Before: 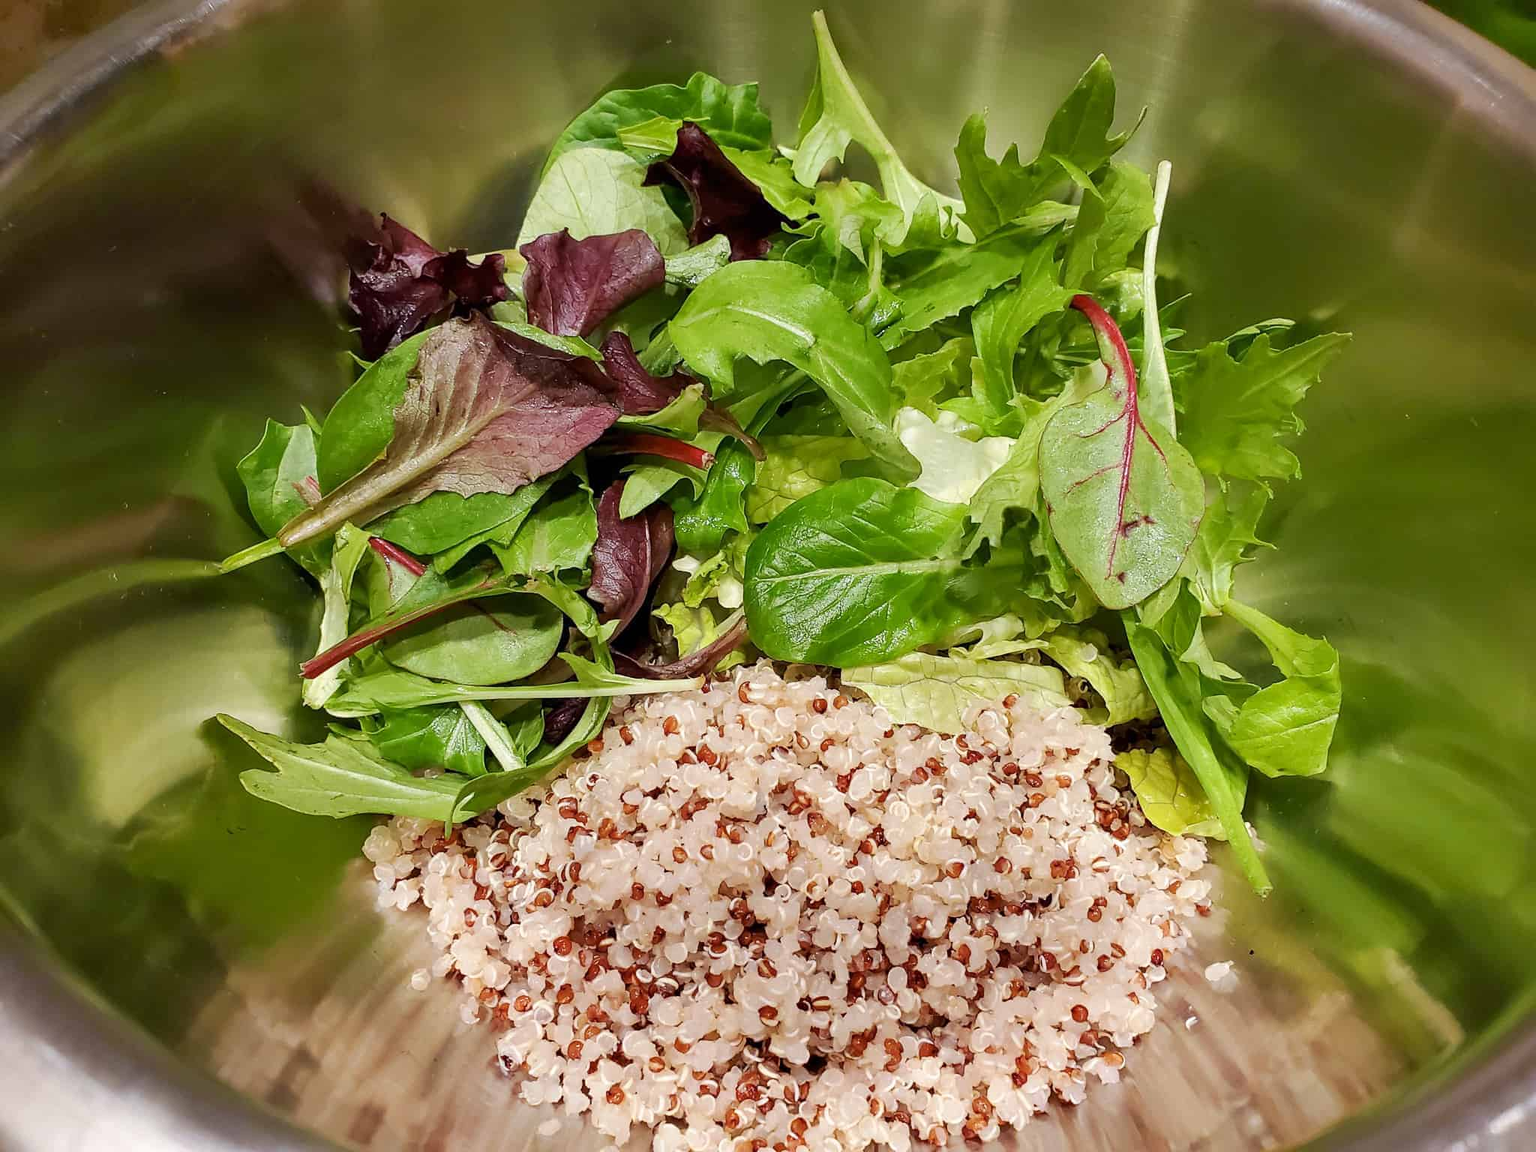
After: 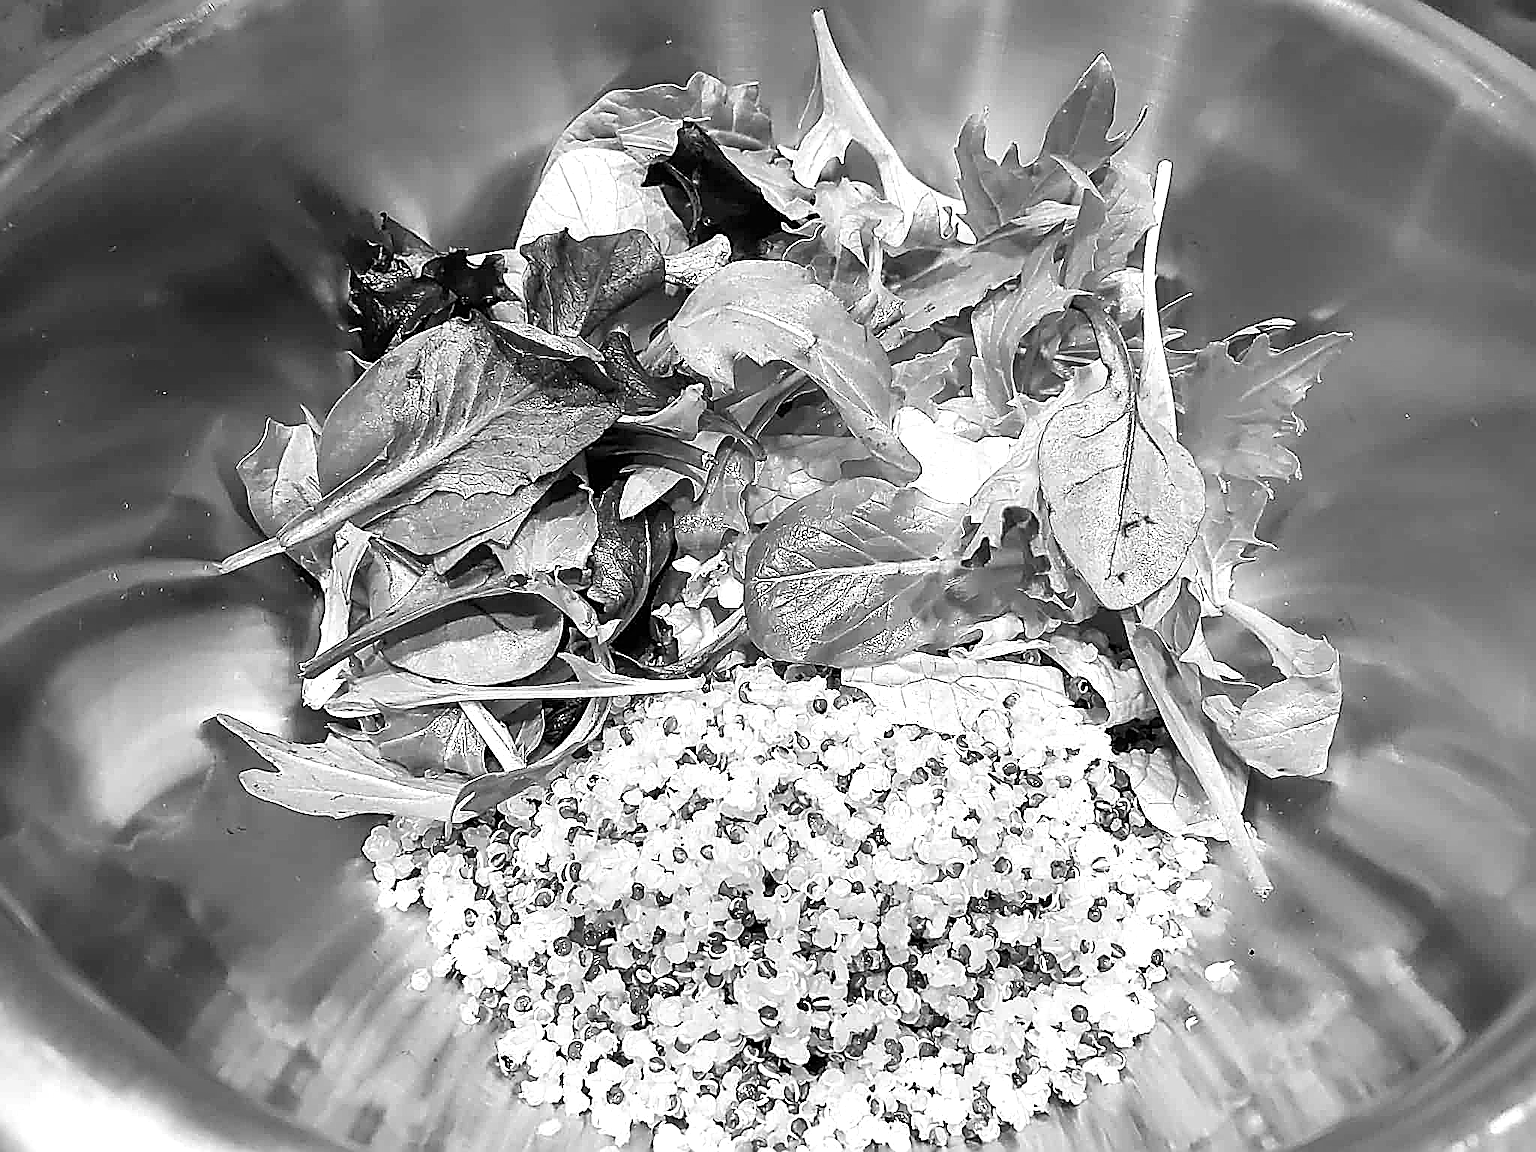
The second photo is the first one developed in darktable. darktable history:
monochrome: a 30.25, b 92.03
exposure: exposure 0.785 EV, compensate highlight preservation false
sharpen: amount 2
